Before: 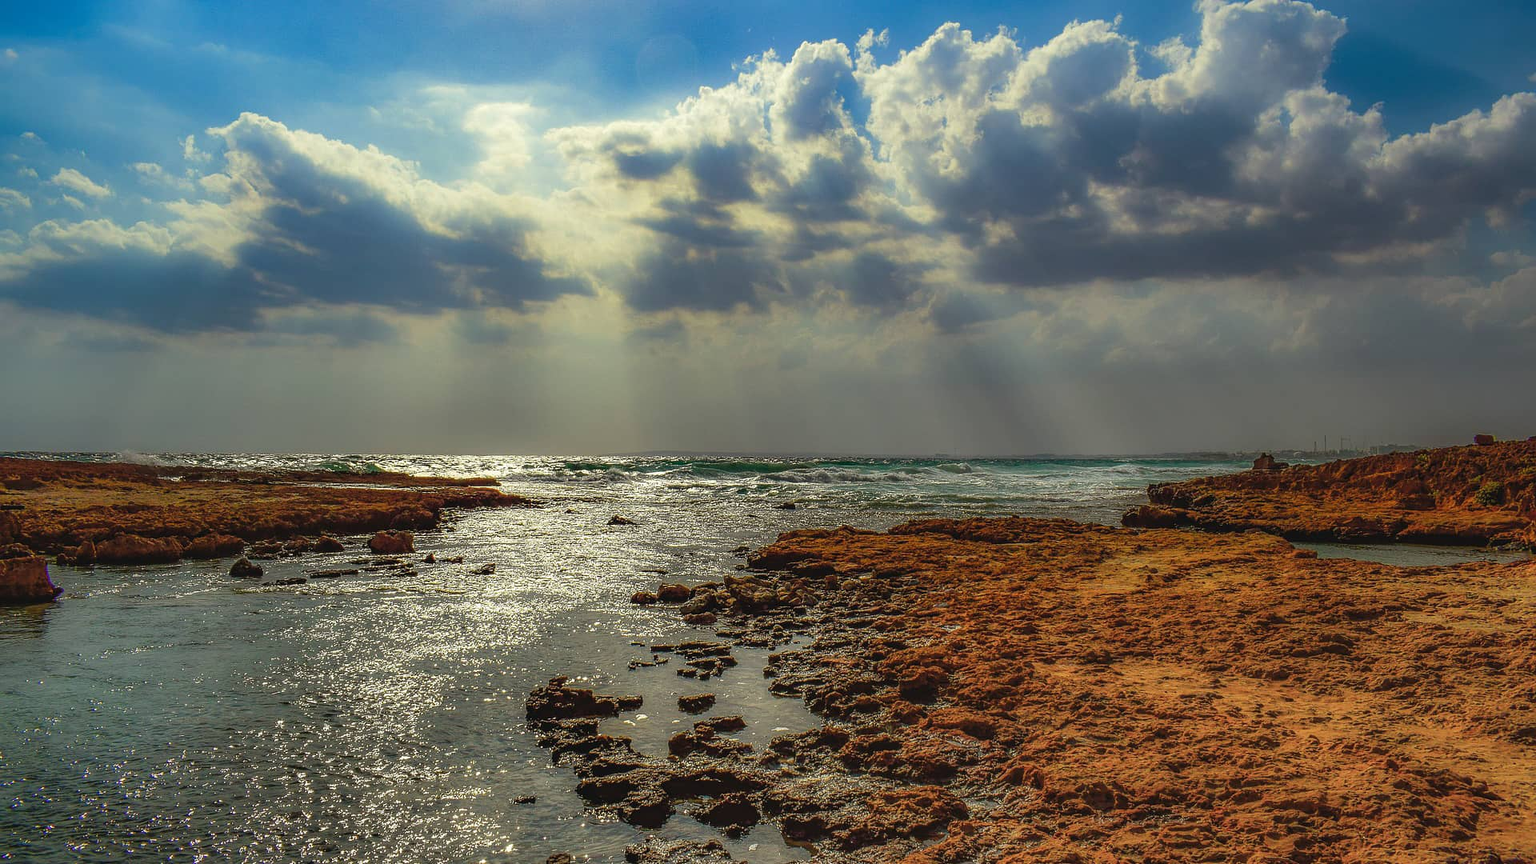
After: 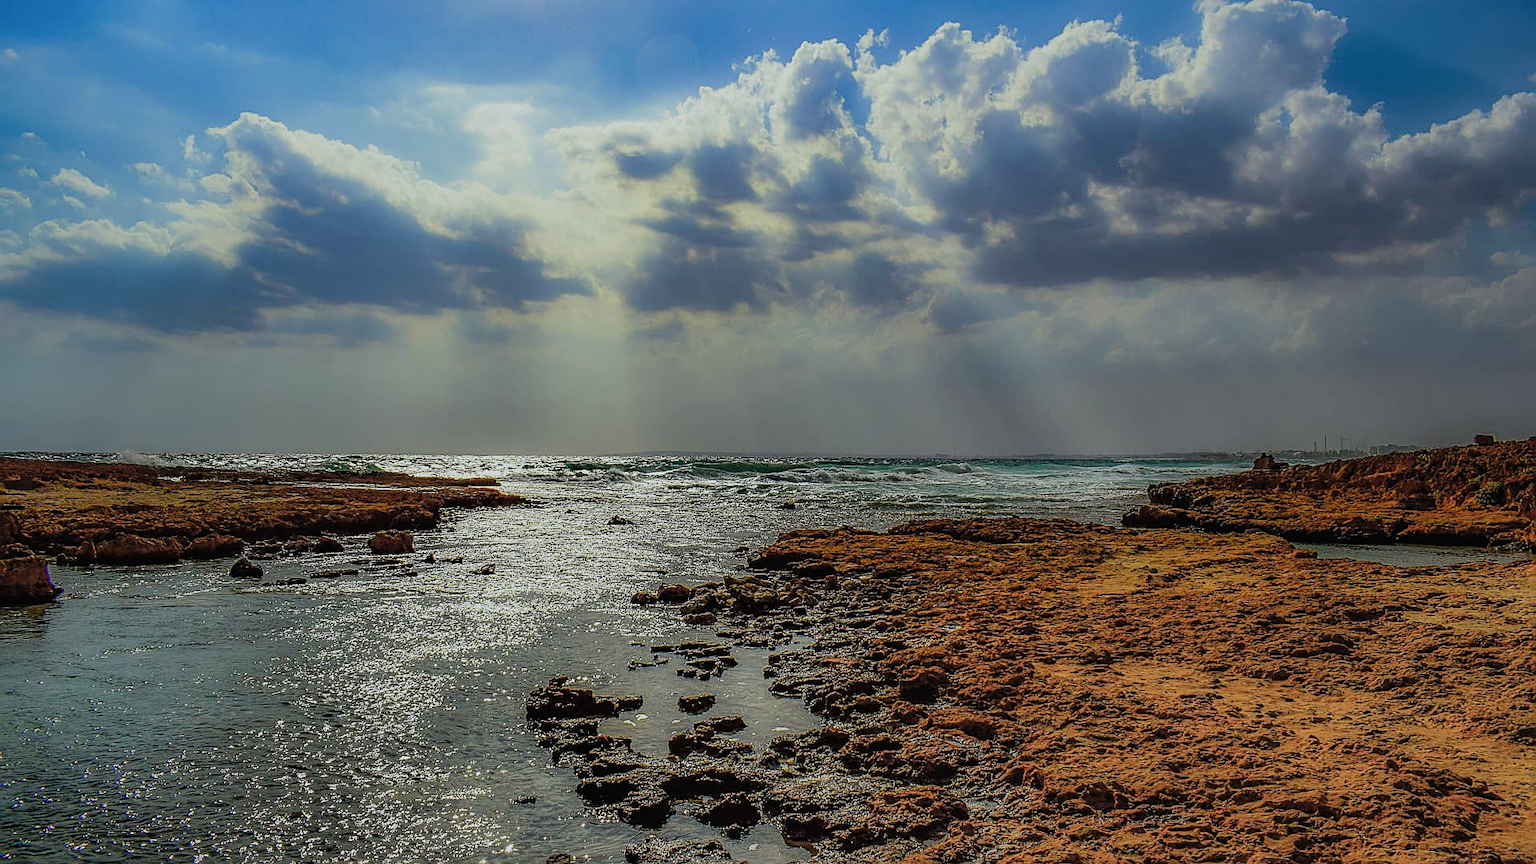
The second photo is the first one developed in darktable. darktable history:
tone equalizer: on, module defaults
white balance: red 0.954, blue 1.079
filmic rgb: black relative exposure -7.65 EV, white relative exposure 4.56 EV, hardness 3.61
sharpen: on, module defaults
